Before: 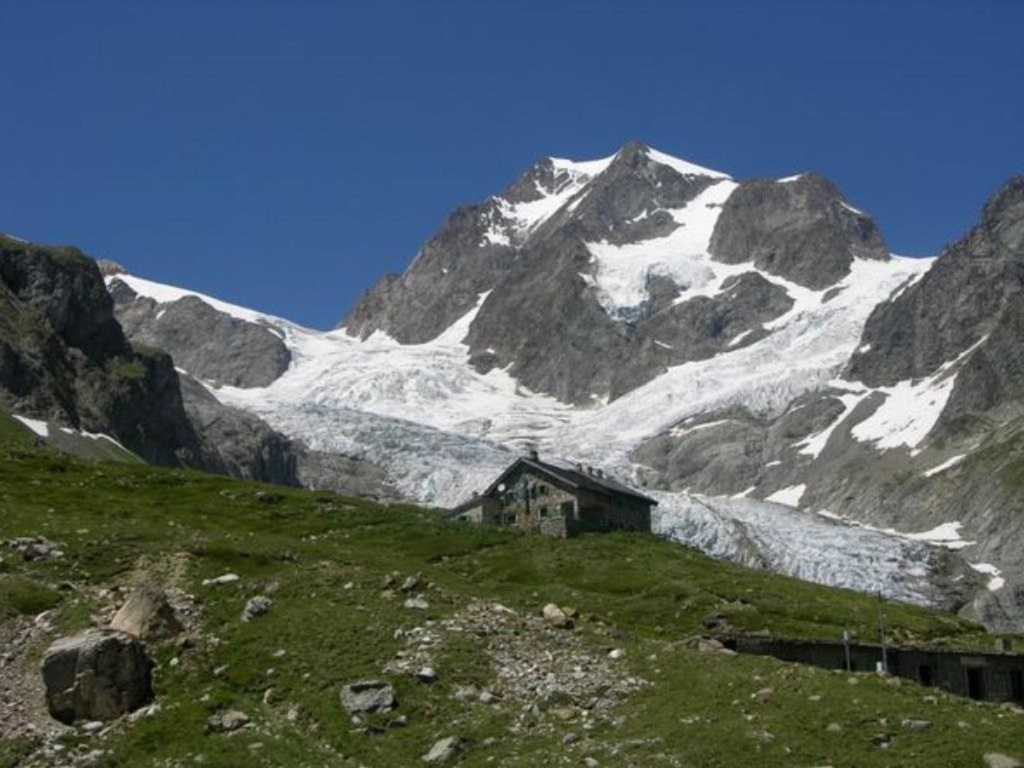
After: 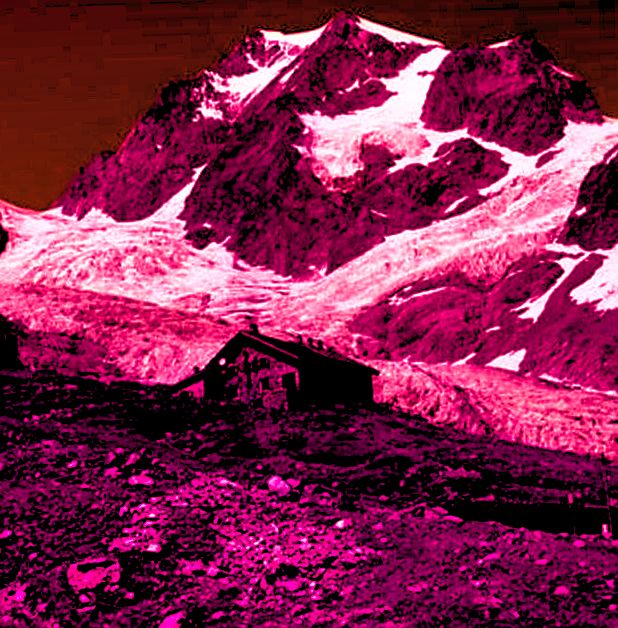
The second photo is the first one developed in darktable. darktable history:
crop and rotate: left 28.256%, top 17.734%, right 12.656%, bottom 3.573%
sharpen: on, module defaults
color balance rgb: shadows lift › luminance -18.76%, shadows lift › chroma 35.44%, power › luminance -3.76%, power › hue 142.17°, highlights gain › chroma 7.5%, highlights gain › hue 184.75°, global offset › luminance -0.52%, global offset › chroma 0.91%, global offset › hue 173.36°, shadows fall-off 300%, white fulcrum 2 EV, highlights fall-off 300%, linear chroma grading › shadows 17.19%, linear chroma grading › highlights 61.12%, linear chroma grading › global chroma 50%, hue shift -150.52°, perceptual brilliance grading › global brilliance 12%, mask middle-gray fulcrum 100%, contrast gray fulcrum 38.43%, contrast 35.15%, saturation formula JzAzBz (2021)
shadows and highlights: low approximation 0.01, soften with gaussian
rgb levels: preserve colors sum RGB, levels [[0.038, 0.433, 0.934], [0, 0.5, 1], [0, 0.5, 1]]
haze removal: compatibility mode true, adaptive false
levels: levels [0, 0.476, 0.951]
rotate and perspective: rotation -1.77°, lens shift (horizontal) 0.004, automatic cropping off
